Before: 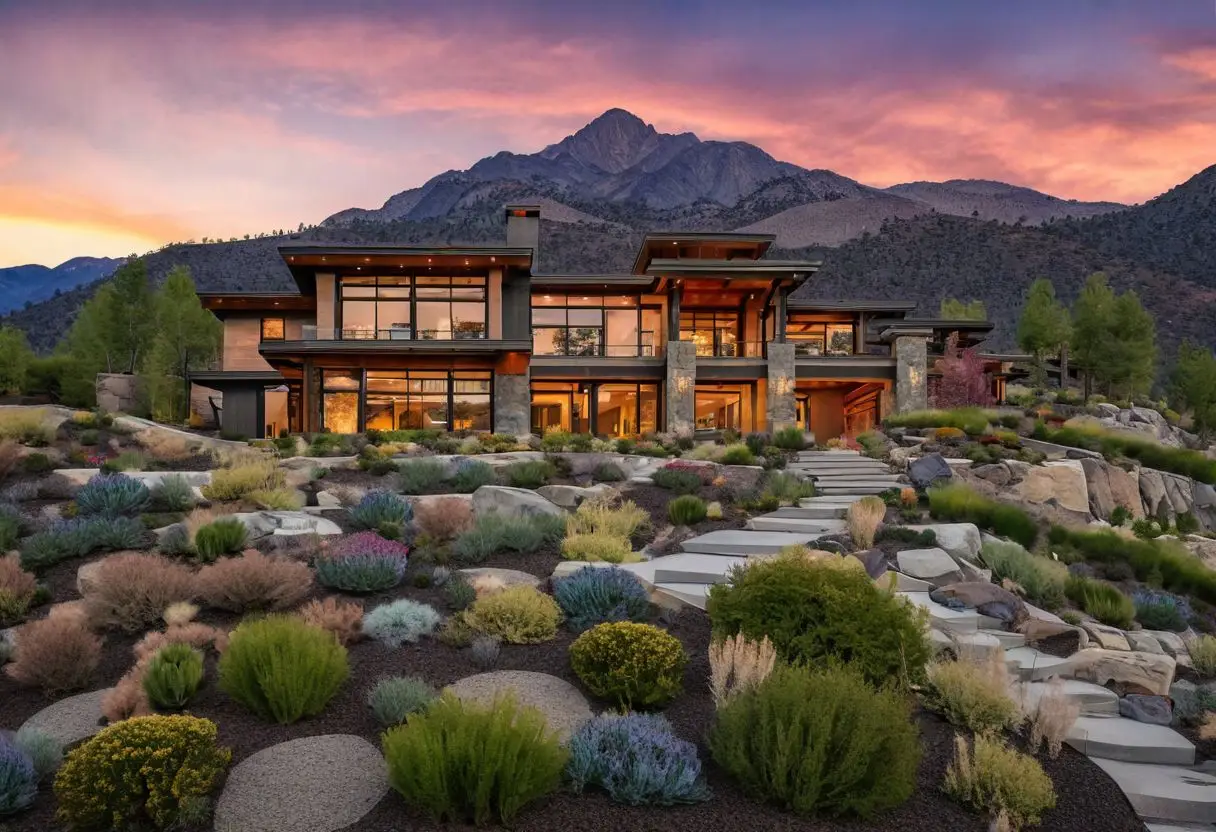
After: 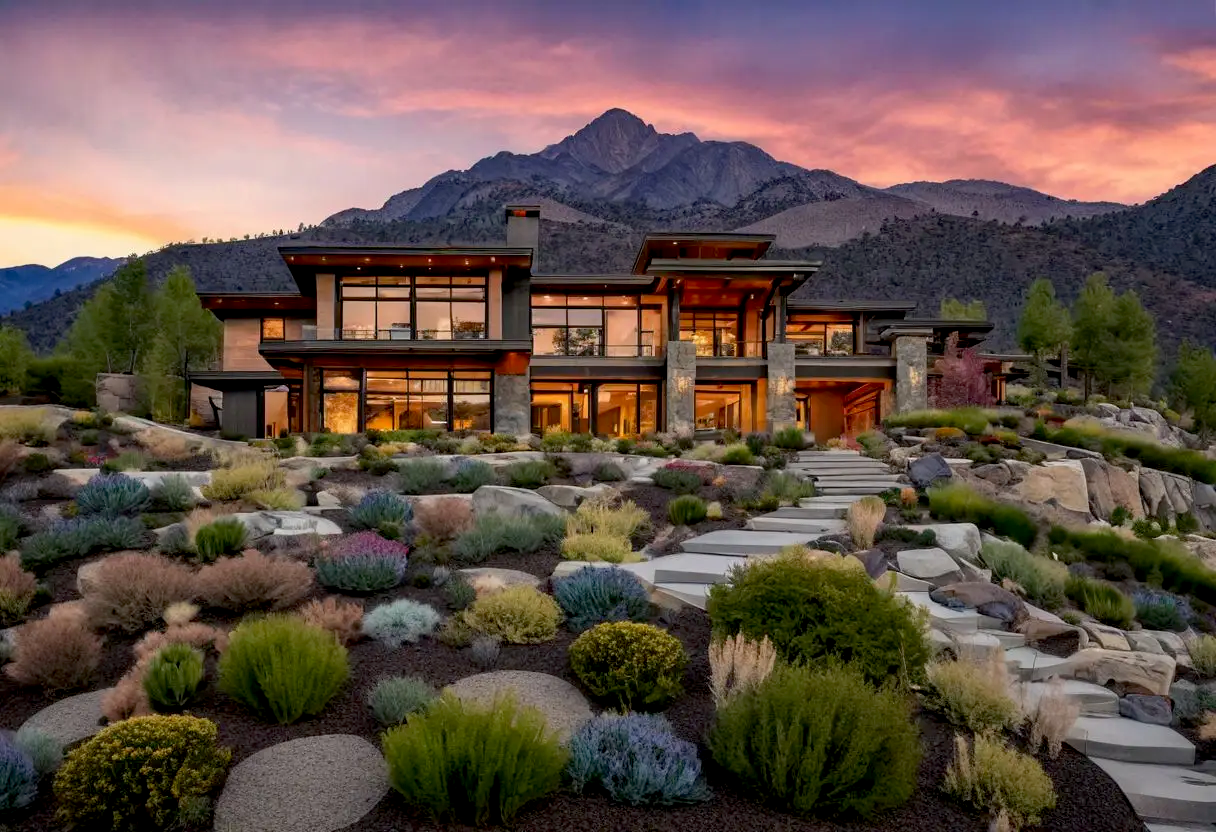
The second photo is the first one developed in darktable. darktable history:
exposure: black level correction 0.009, exposure 0.015 EV, compensate exposure bias true, compensate highlight preservation false
